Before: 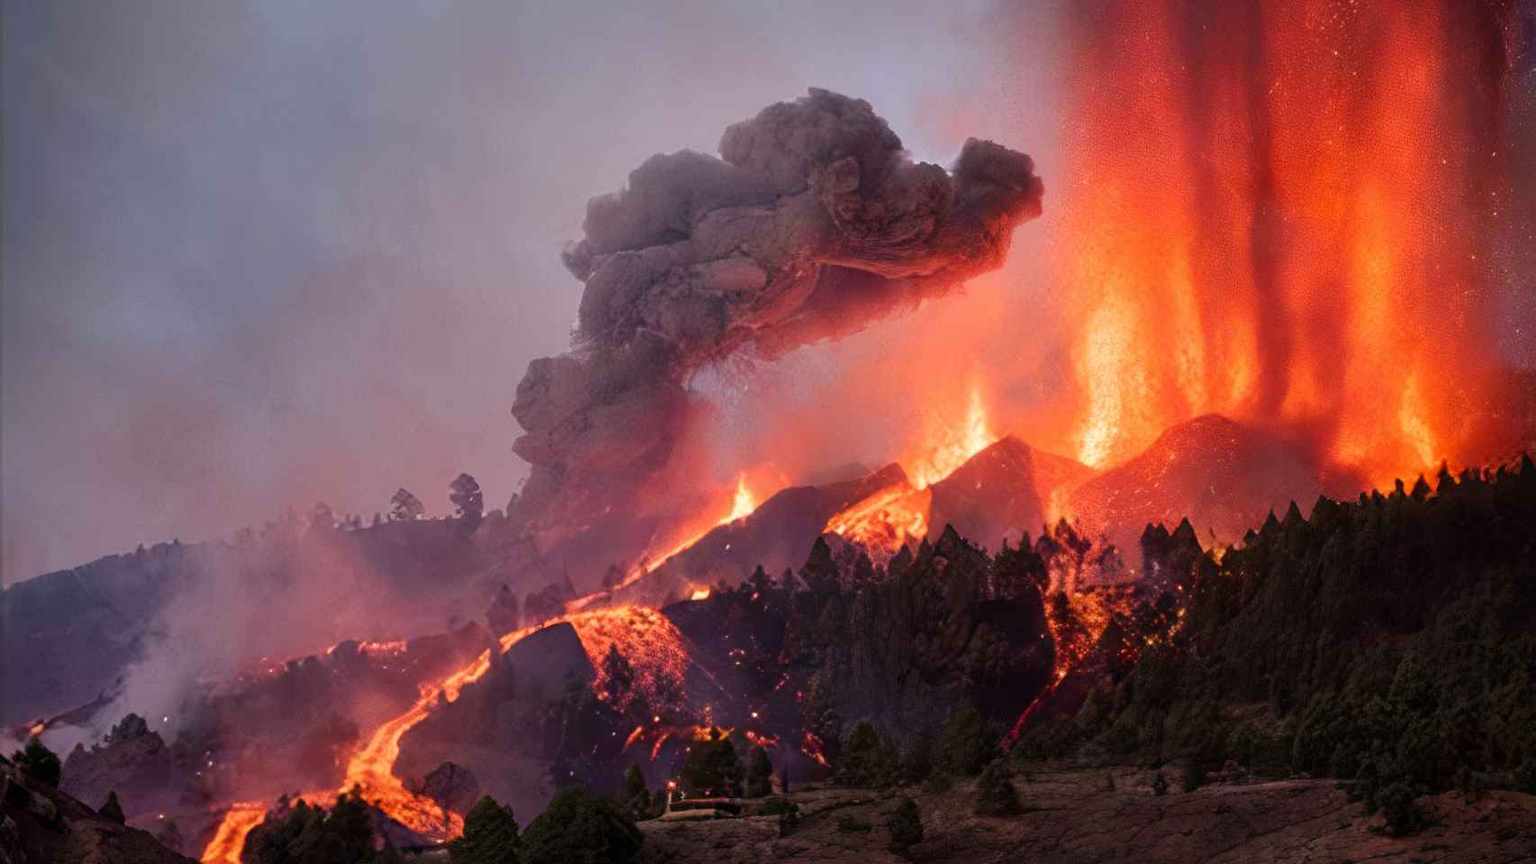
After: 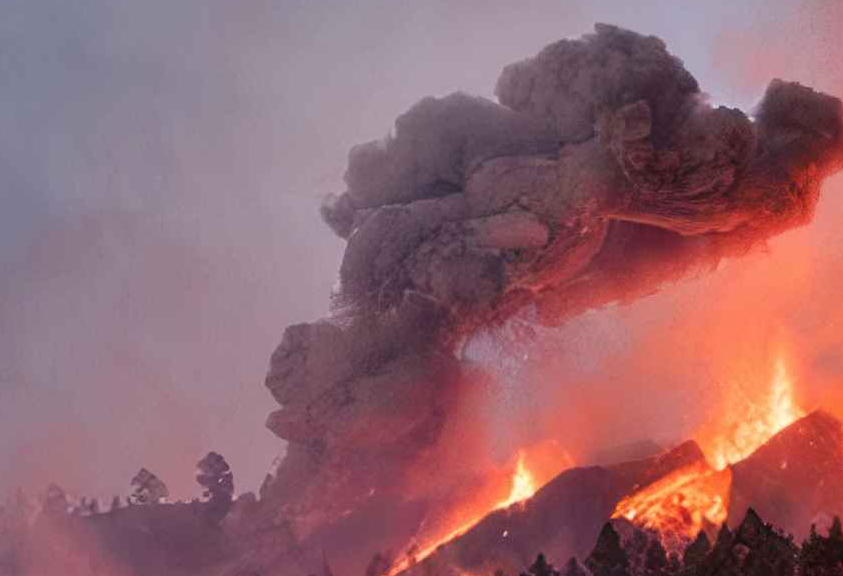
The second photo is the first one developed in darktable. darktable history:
crop: left 17.781%, top 7.765%, right 32.771%, bottom 32.153%
